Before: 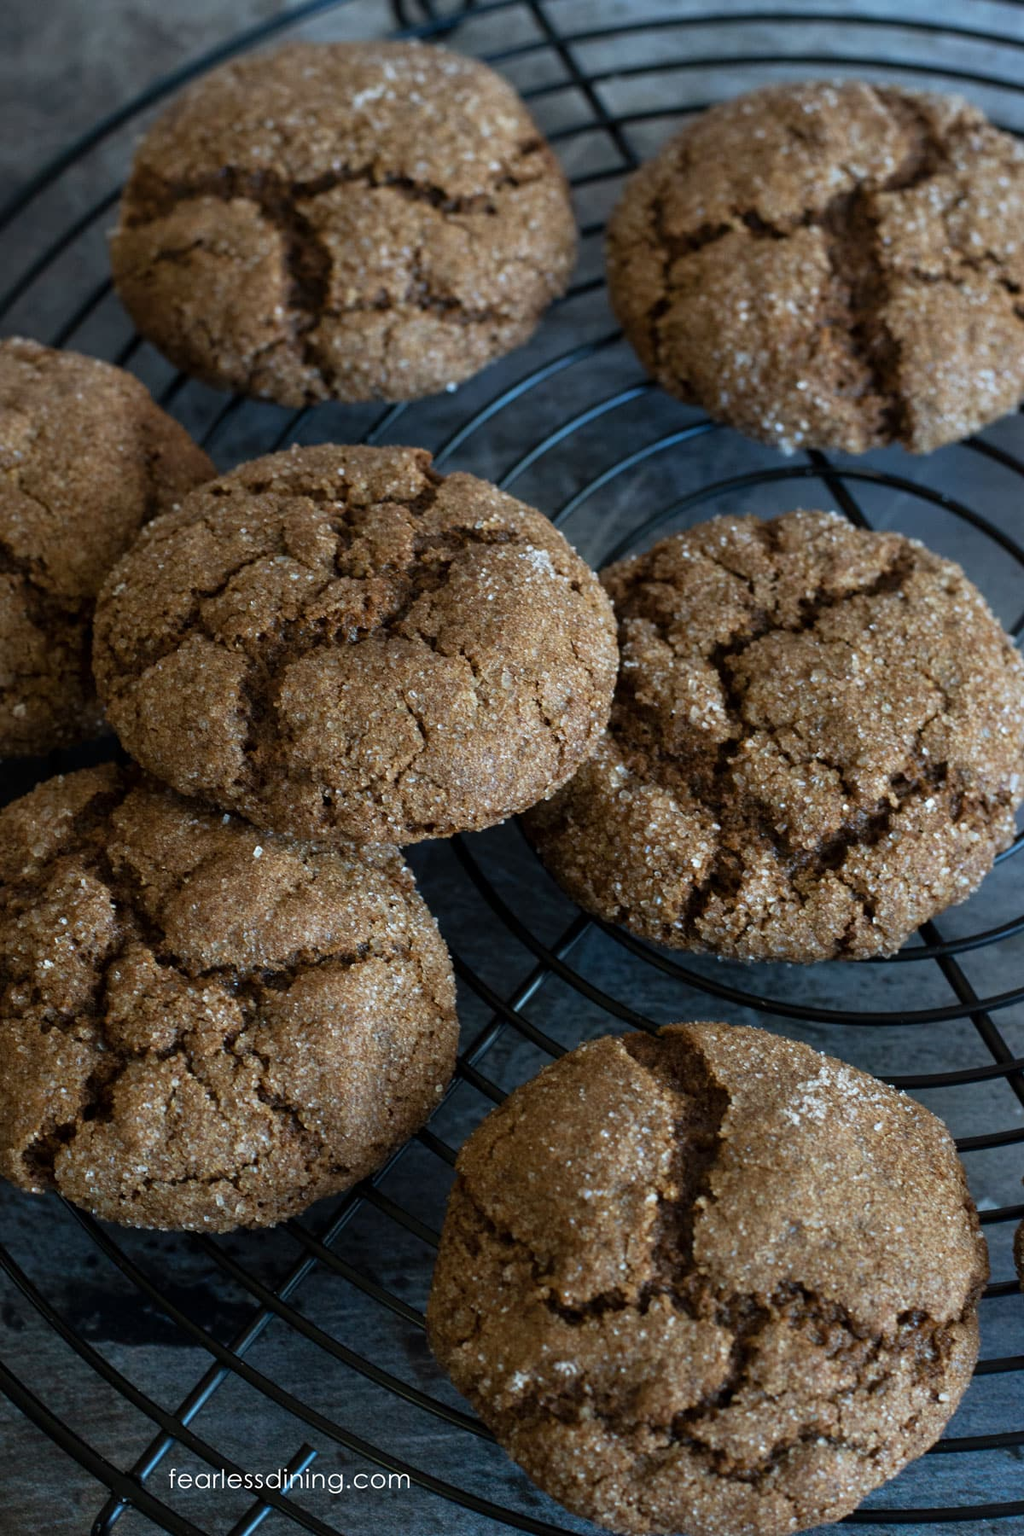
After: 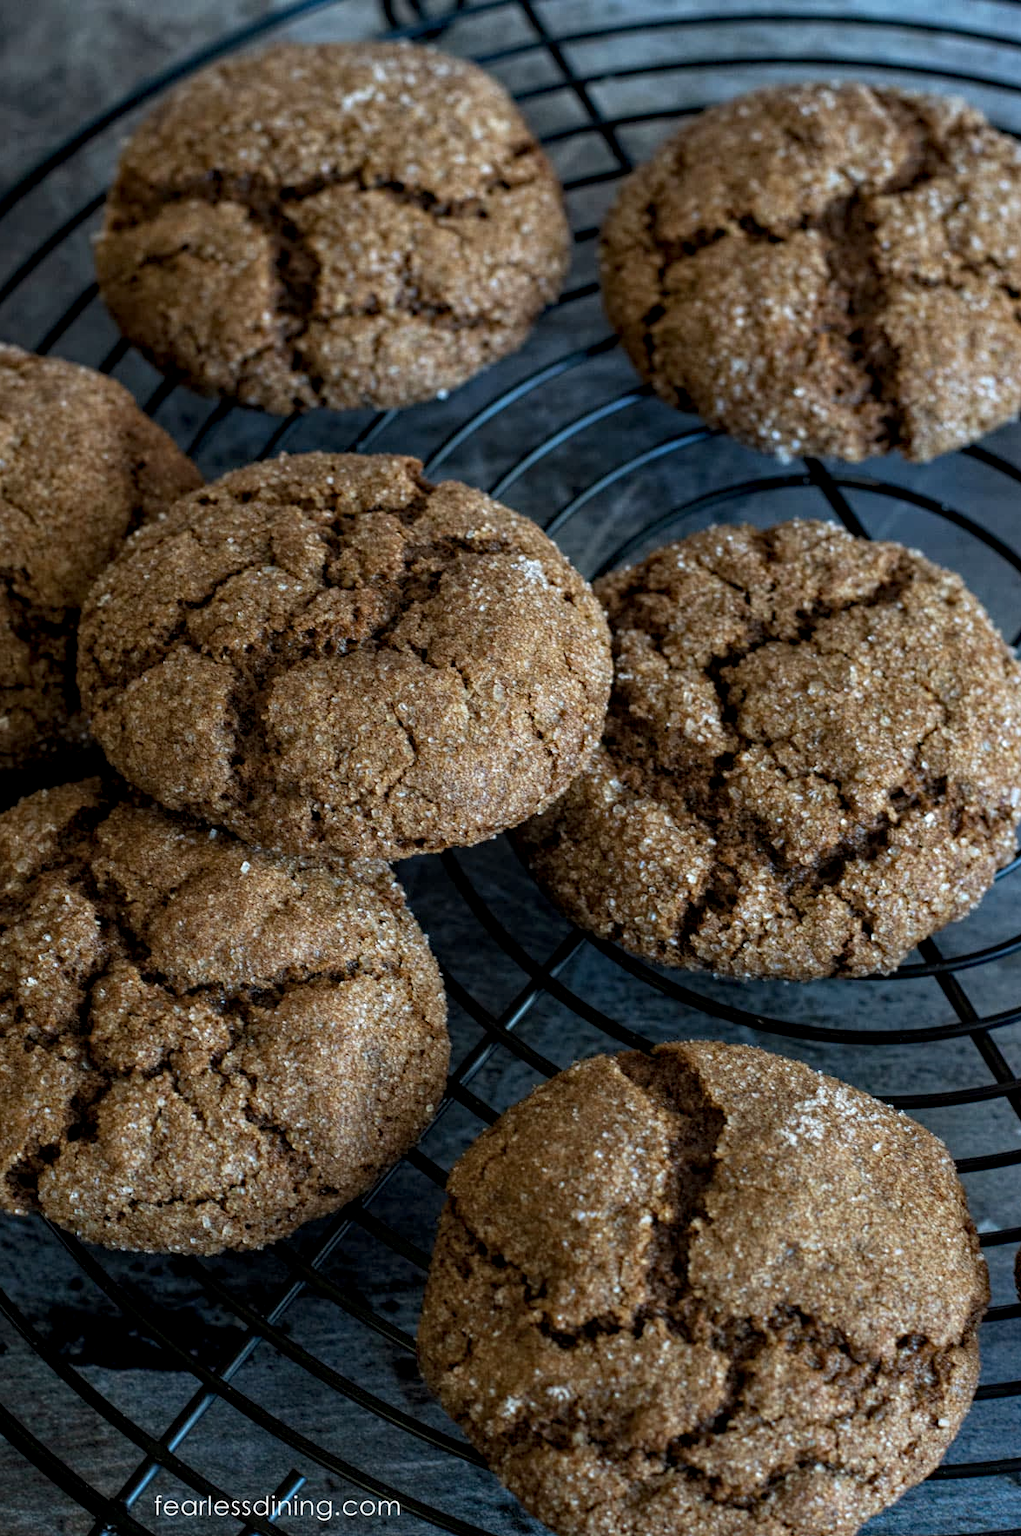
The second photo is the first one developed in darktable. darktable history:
haze removal: compatibility mode true, adaptive false
local contrast: highlights 93%, shadows 86%, detail 160%, midtone range 0.2
crop: left 1.694%, right 0.279%, bottom 1.732%
